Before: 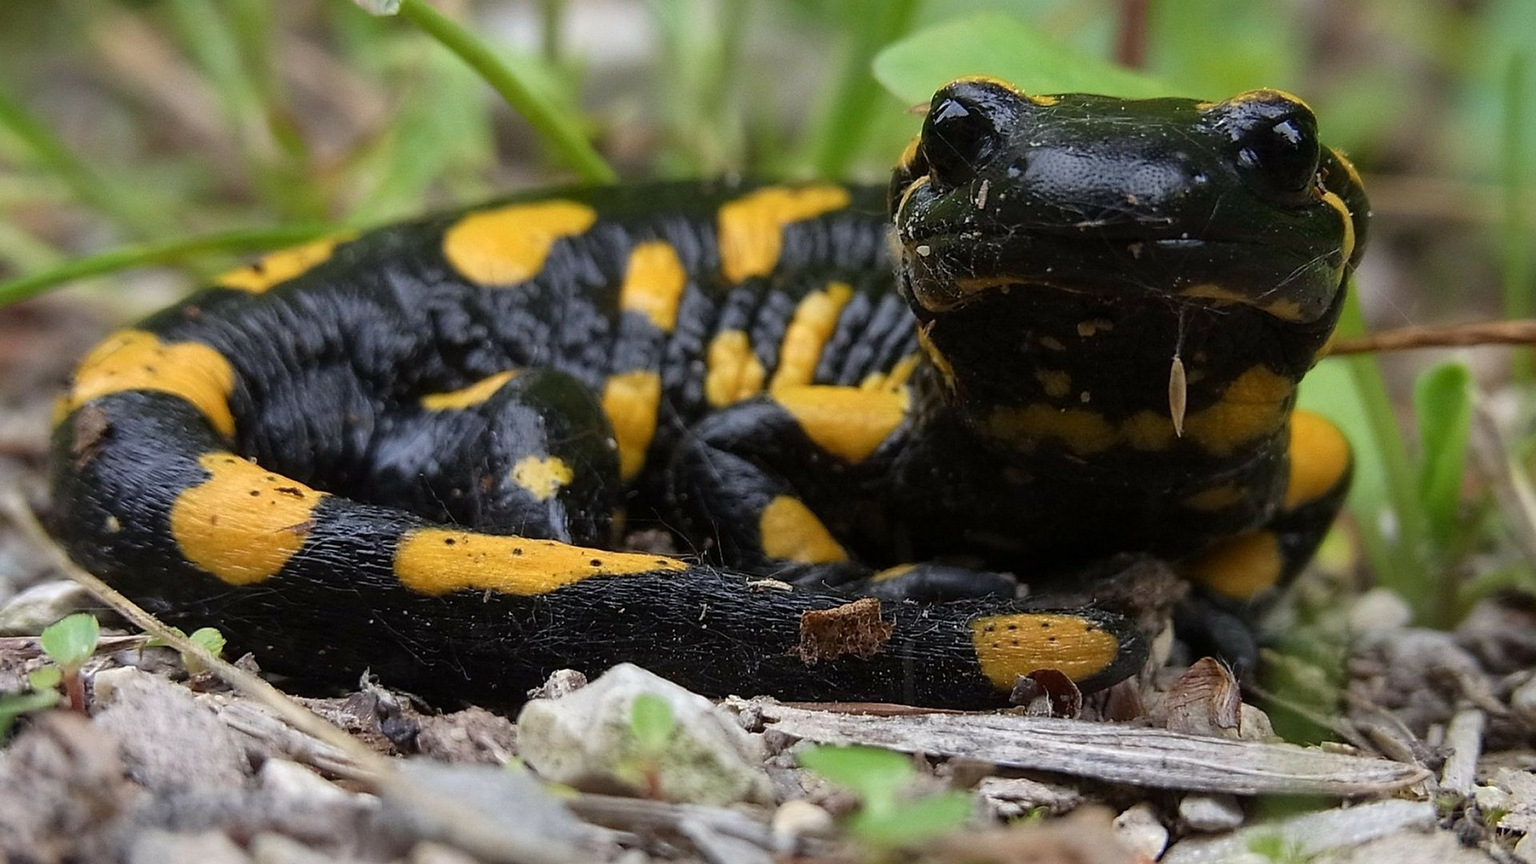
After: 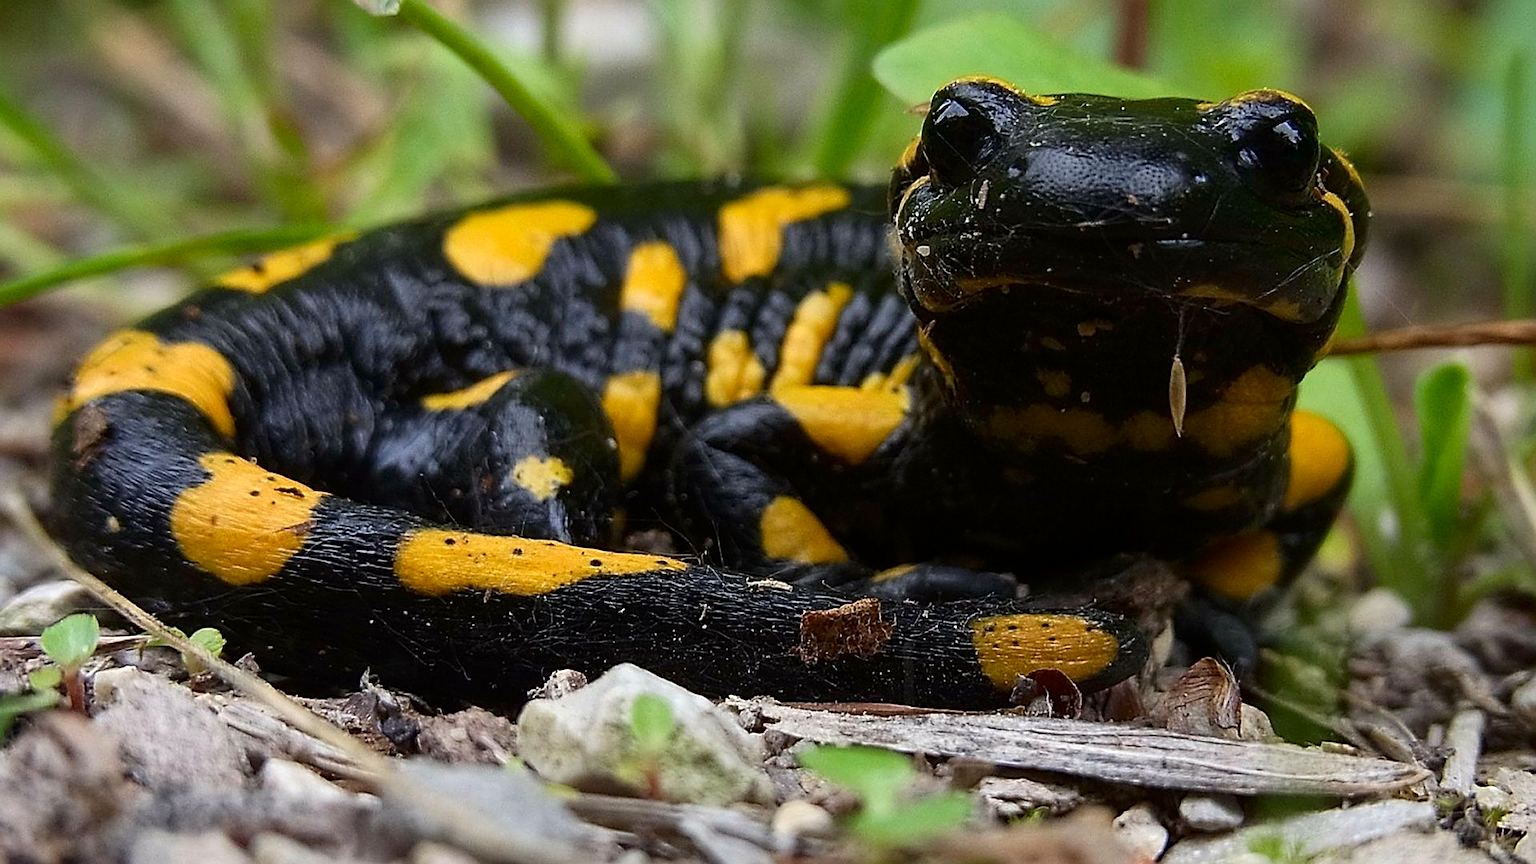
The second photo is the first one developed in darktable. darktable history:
contrast brightness saturation: contrast 0.13, brightness -0.05, saturation 0.16
sharpen: on, module defaults
